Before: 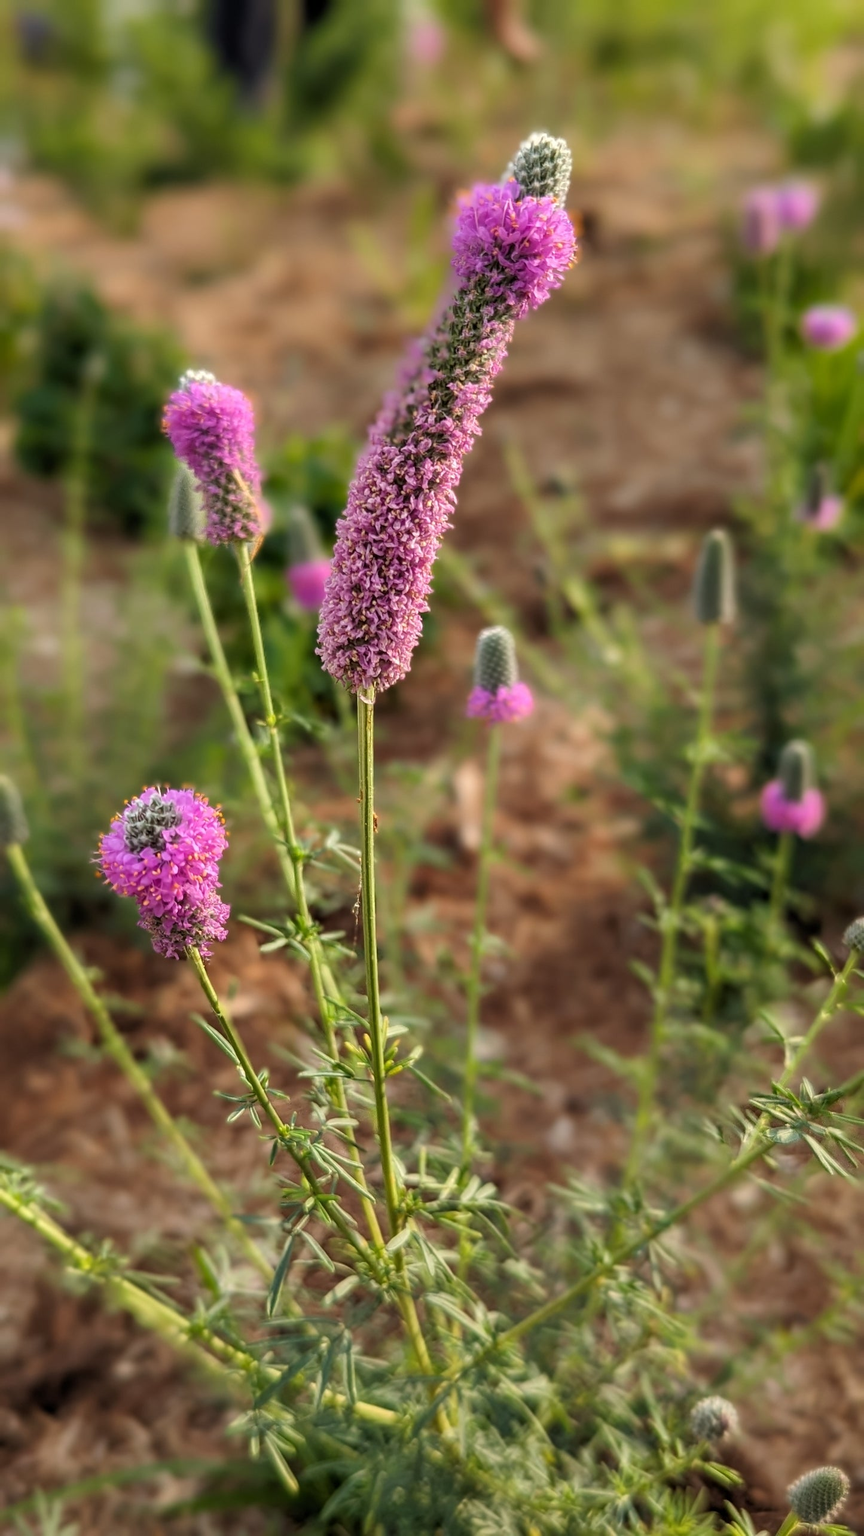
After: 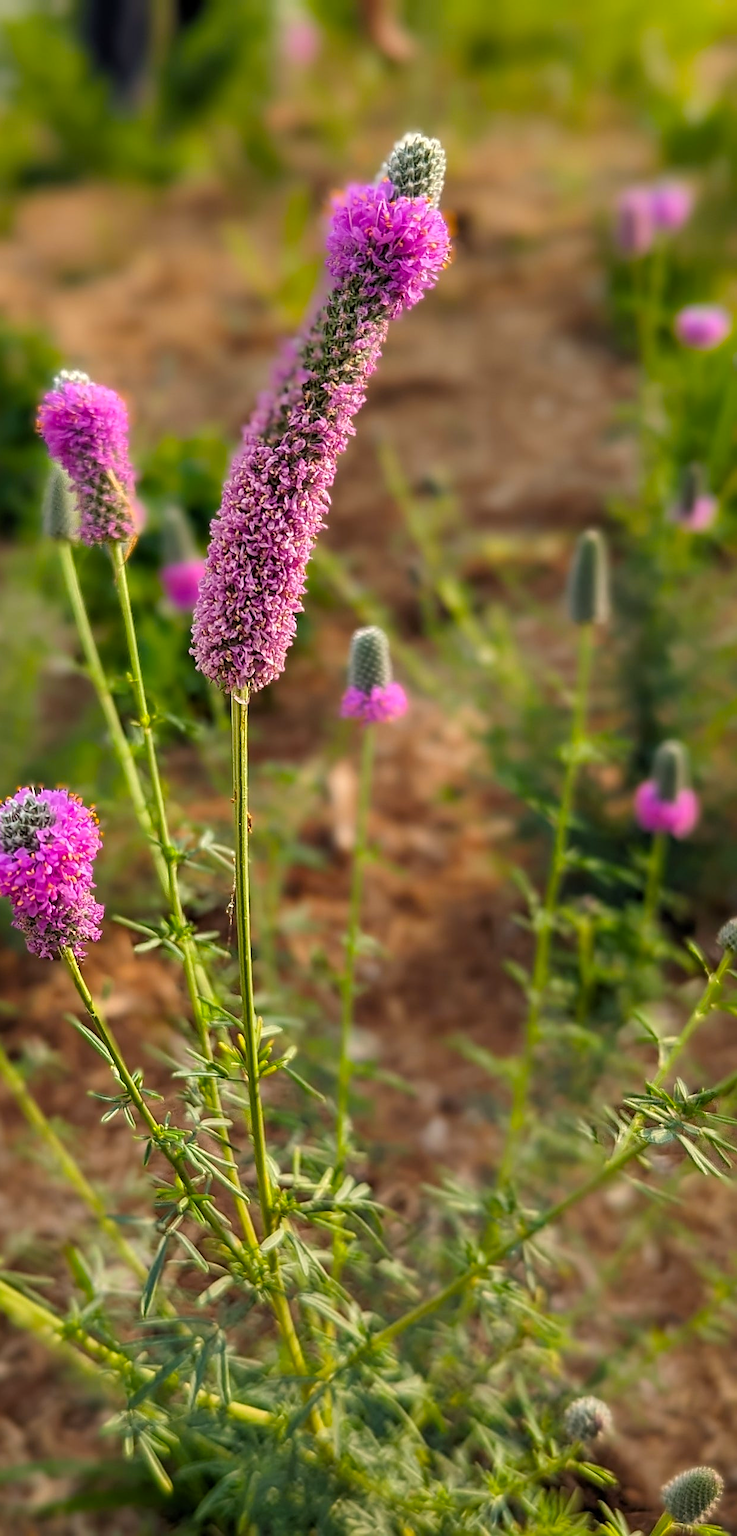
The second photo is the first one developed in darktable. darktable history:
crop and rotate: left 14.648%
color balance rgb: shadows lift › chroma 2.042%, shadows lift › hue 248.16°, power › hue 71.55°, perceptual saturation grading › global saturation 25.185%
sharpen: on, module defaults
